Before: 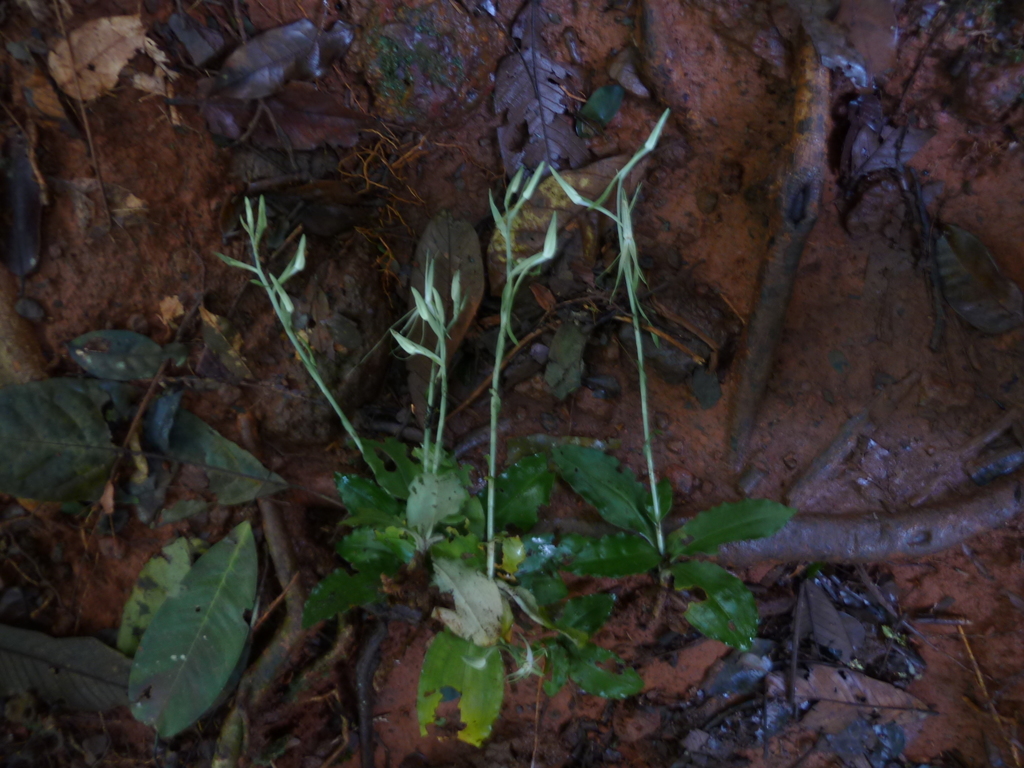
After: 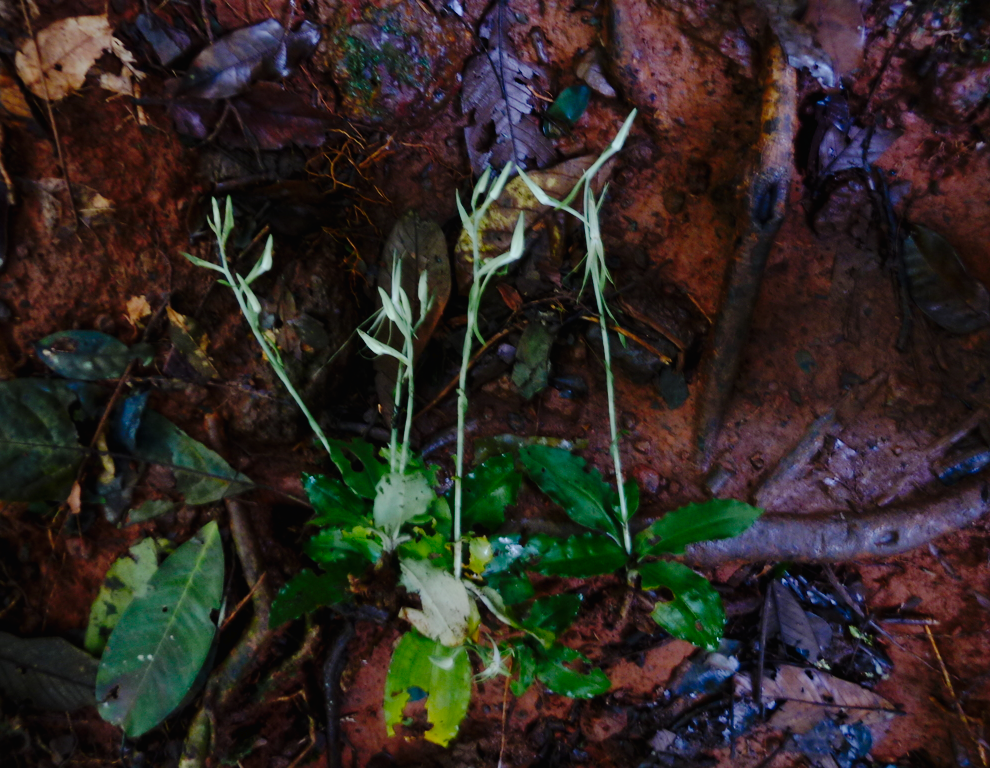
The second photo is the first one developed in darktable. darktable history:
tone curve: curves: ch0 [(0, 0) (0.003, 0.013) (0.011, 0.012) (0.025, 0.011) (0.044, 0.016) (0.069, 0.029) (0.1, 0.045) (0.136, 0.074) (0.177, 0.123) (0.224, 0.207) (0.277, 0.313) (0.335, 0.414) (0.399, 0.509) (0.468, 0.599) (0.543, 0.663) (0.623, 0.728) (0.709, 0.79) (0.801, 0.854) (0.898, 0.925) (1, 1)], preserve colors none
crop and rotate: left 3.238%
